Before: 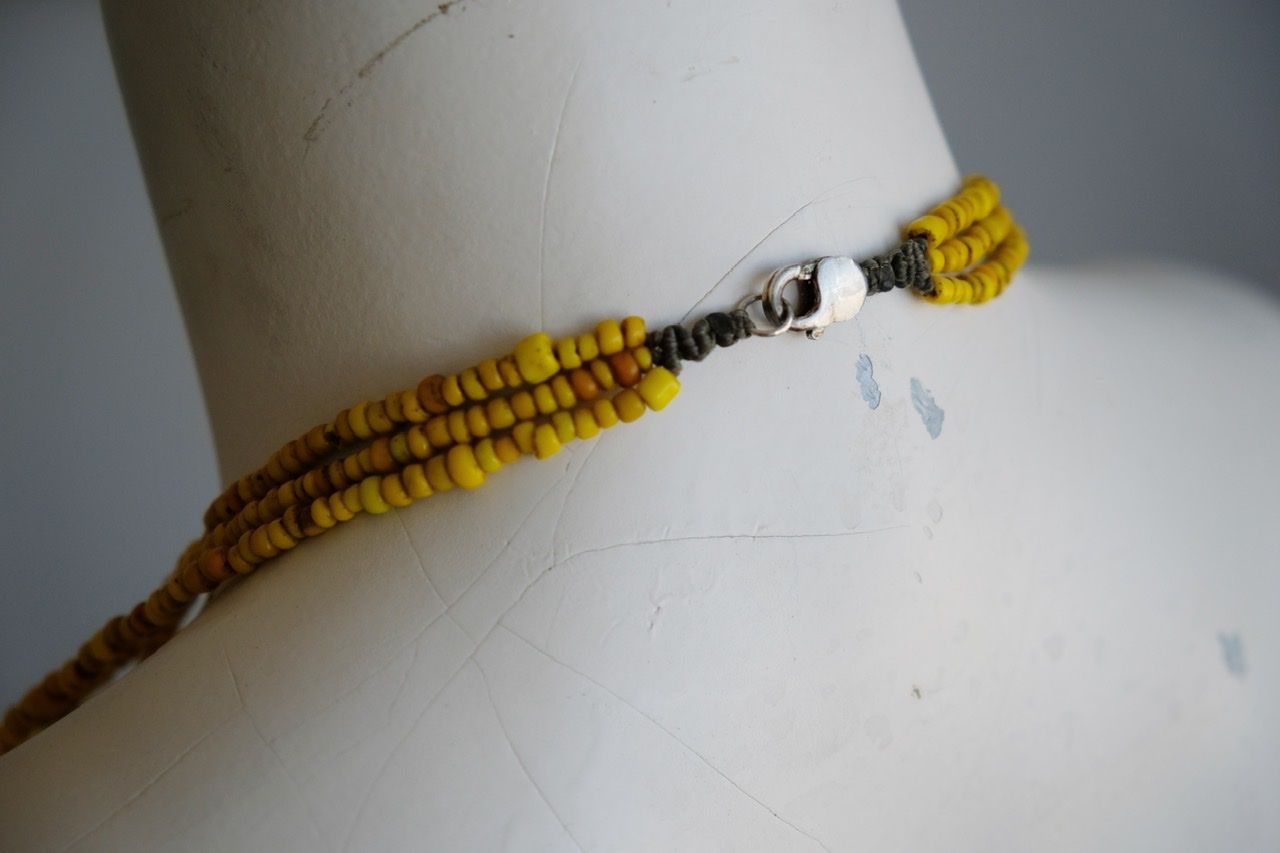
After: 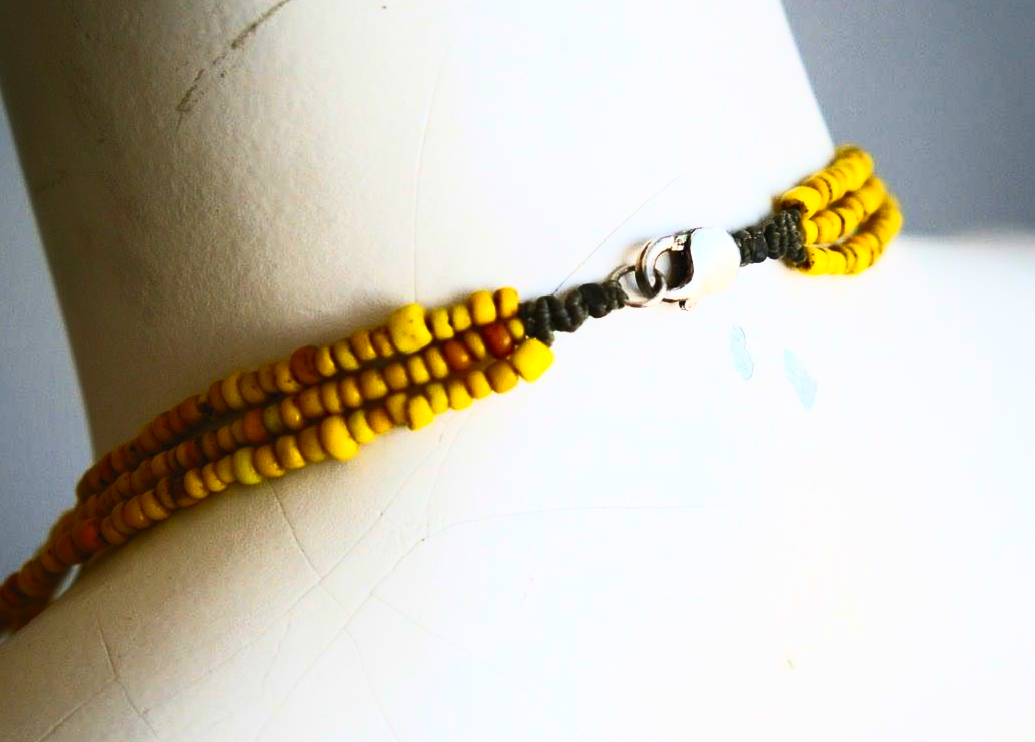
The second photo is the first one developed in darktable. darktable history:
velvia: on, module defaults
contrast brightness saturation: contrast 0.83, brightness 0.59, saturation 0.59
crop: left 9.929%, top 3.475%, right 9.188%, bottom 9.529%
